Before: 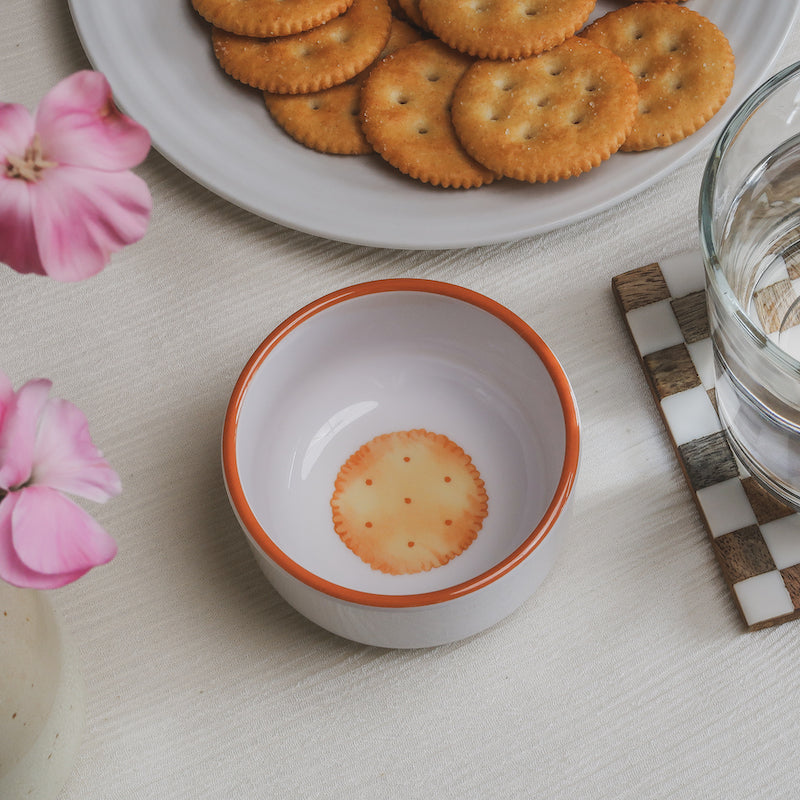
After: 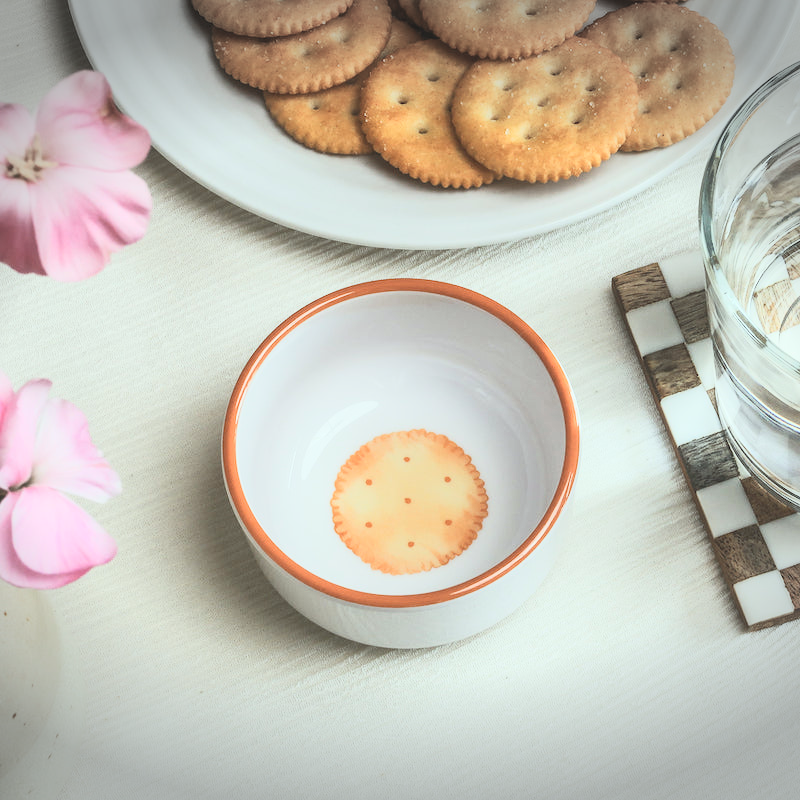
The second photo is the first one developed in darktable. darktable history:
color correction: highlights a* -6.74, highlights b* 0.454
vignetting: fall-off start 99.91%, width/height ratio 1.303
contrast brightness saturation: contrast 0.381, brightness 0.535
